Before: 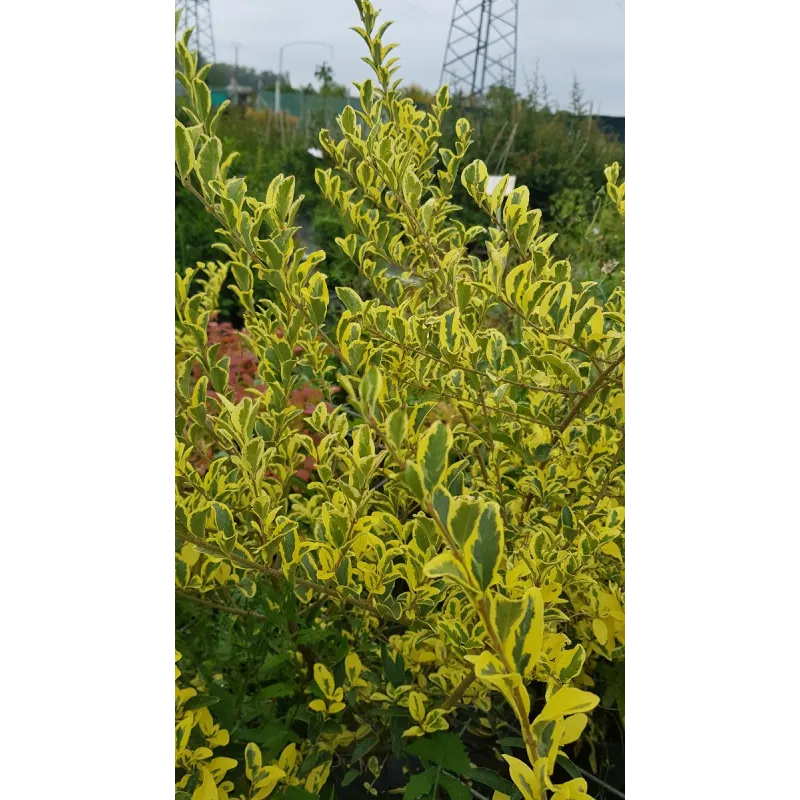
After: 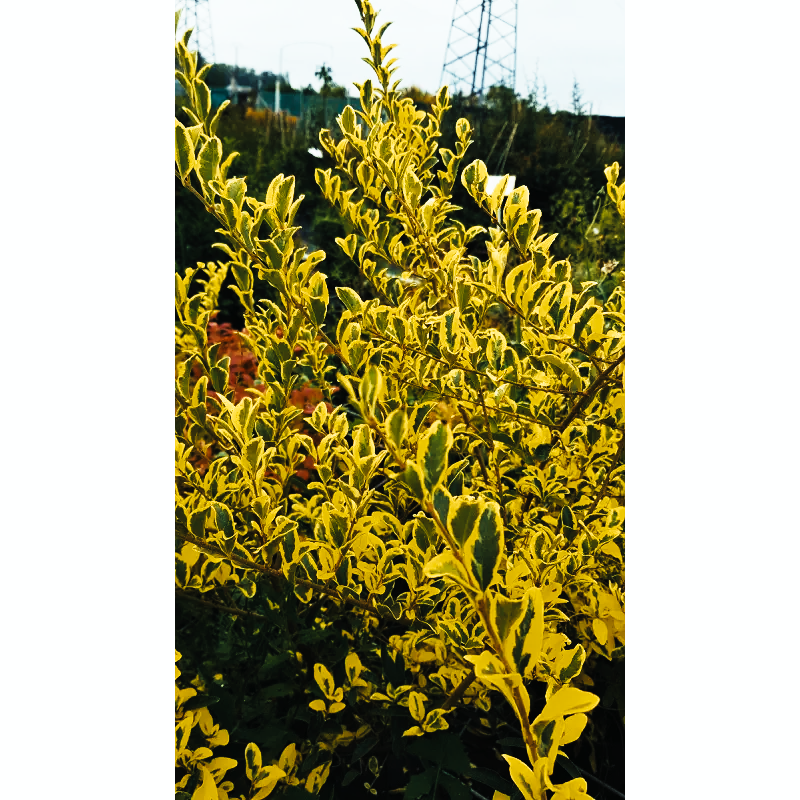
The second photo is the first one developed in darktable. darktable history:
tone curve: curves: ch0 [(0, 0) (0.003, 0.001) (0.011, 0.005) (0.025, 0.009) (0.044, 0.014) (0.069, 0.018) (0.1, 0.025) (0.136, 0.029) (0.177, 0.042) (0.224, 0.064) (0.277, 0.107) (0.335, 0.182) (0.399, 0.3) (0.468, 0.462) (0.543, 0.639) (0.623, 0.802) (0.709, 0.916) (0.801, 0.963) (0.898, 0.988) (1, 1)], preserve colors none
color look up table: target L [89.01, 67.59, 71.71, 59.64, 53.31, 79.69, 66.65, 65.51, 48.5, 45.43, 37.16, 24.43, 200, 71.17, 63.03, 59.89, 50.95, 43.11, 54.65, 40.39, 50.27, 44.08, 42.37, 36.54, 31.83, 16.16, 86.59, 78.48, 63.59, 61.99, 47.74, 49.48, 42.36, 37.75, 37.65, 35.29, 34.58, 26.55, 26.61, 32.35, 14.16, 2.615, 79.58, 52.1, 65.74, 50.32, 47.09, 40.74, 36.19], target a [-1.75, 0.204, 1.307, -12.45, -13.75, -20.56, -1.932, -16.2, -20.44, -13.08, -11.28, -17.39, 0, 7.876, 15.86, 5.568, 20.41, 31.91, 14.18, 27.25, 6.497, 28.93, 12.11, 18.29, 20.51, 3.518, 3.525, 8.84, 18.84, 16.12, 35.55, 30.34, 32.41, 29.23, -2.093, -2.819, -0.547, 27.97, 32.66, 0.182, 6.69, -1.681, -16.19, -12.45, -10.2, -10.64, -7.317, -9.657, -3.668], target b [25.28, 40.58, 32.19, 32.21, -9.564, -4.531, 40.34, 16.48, 19.9, -0.9, -1.308, 5.824, 0, 19.75, 2.245, 33.42, 27.63, -3.653, 6.799, 30.47, 26.19, 4.179, 27.24, 29.63, 38.42, 1.028, -0.101, -16.46, -17.89, -12.94, -22.44, -14.77, -22.18, -13.53, -15.41, -14.01, -16.6, -27.07, -33.33, -15.79, -8.989, -2.577, -19.54, -11.03, -14.08, -10.87, -12.24, -6.314, -13.13], num patches 49
